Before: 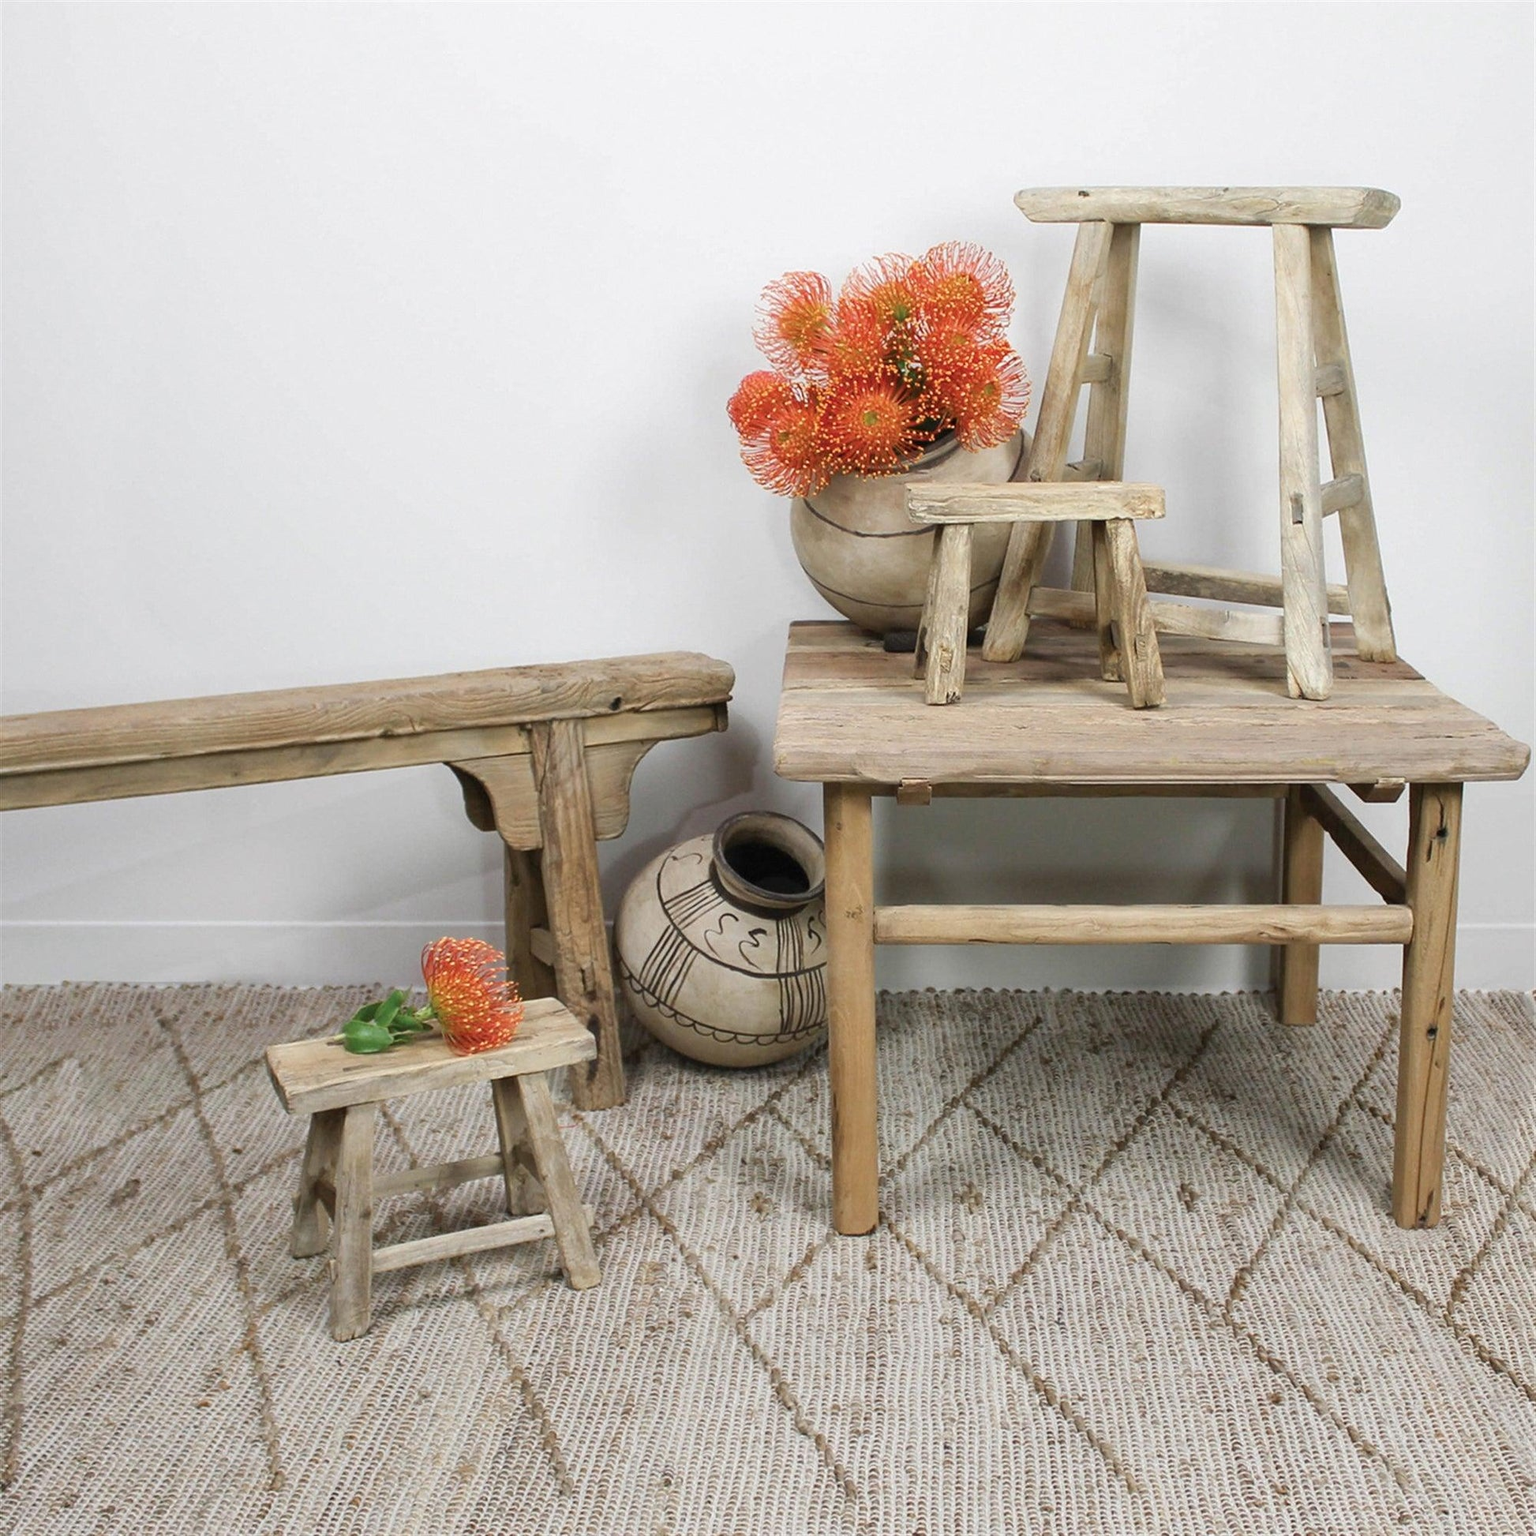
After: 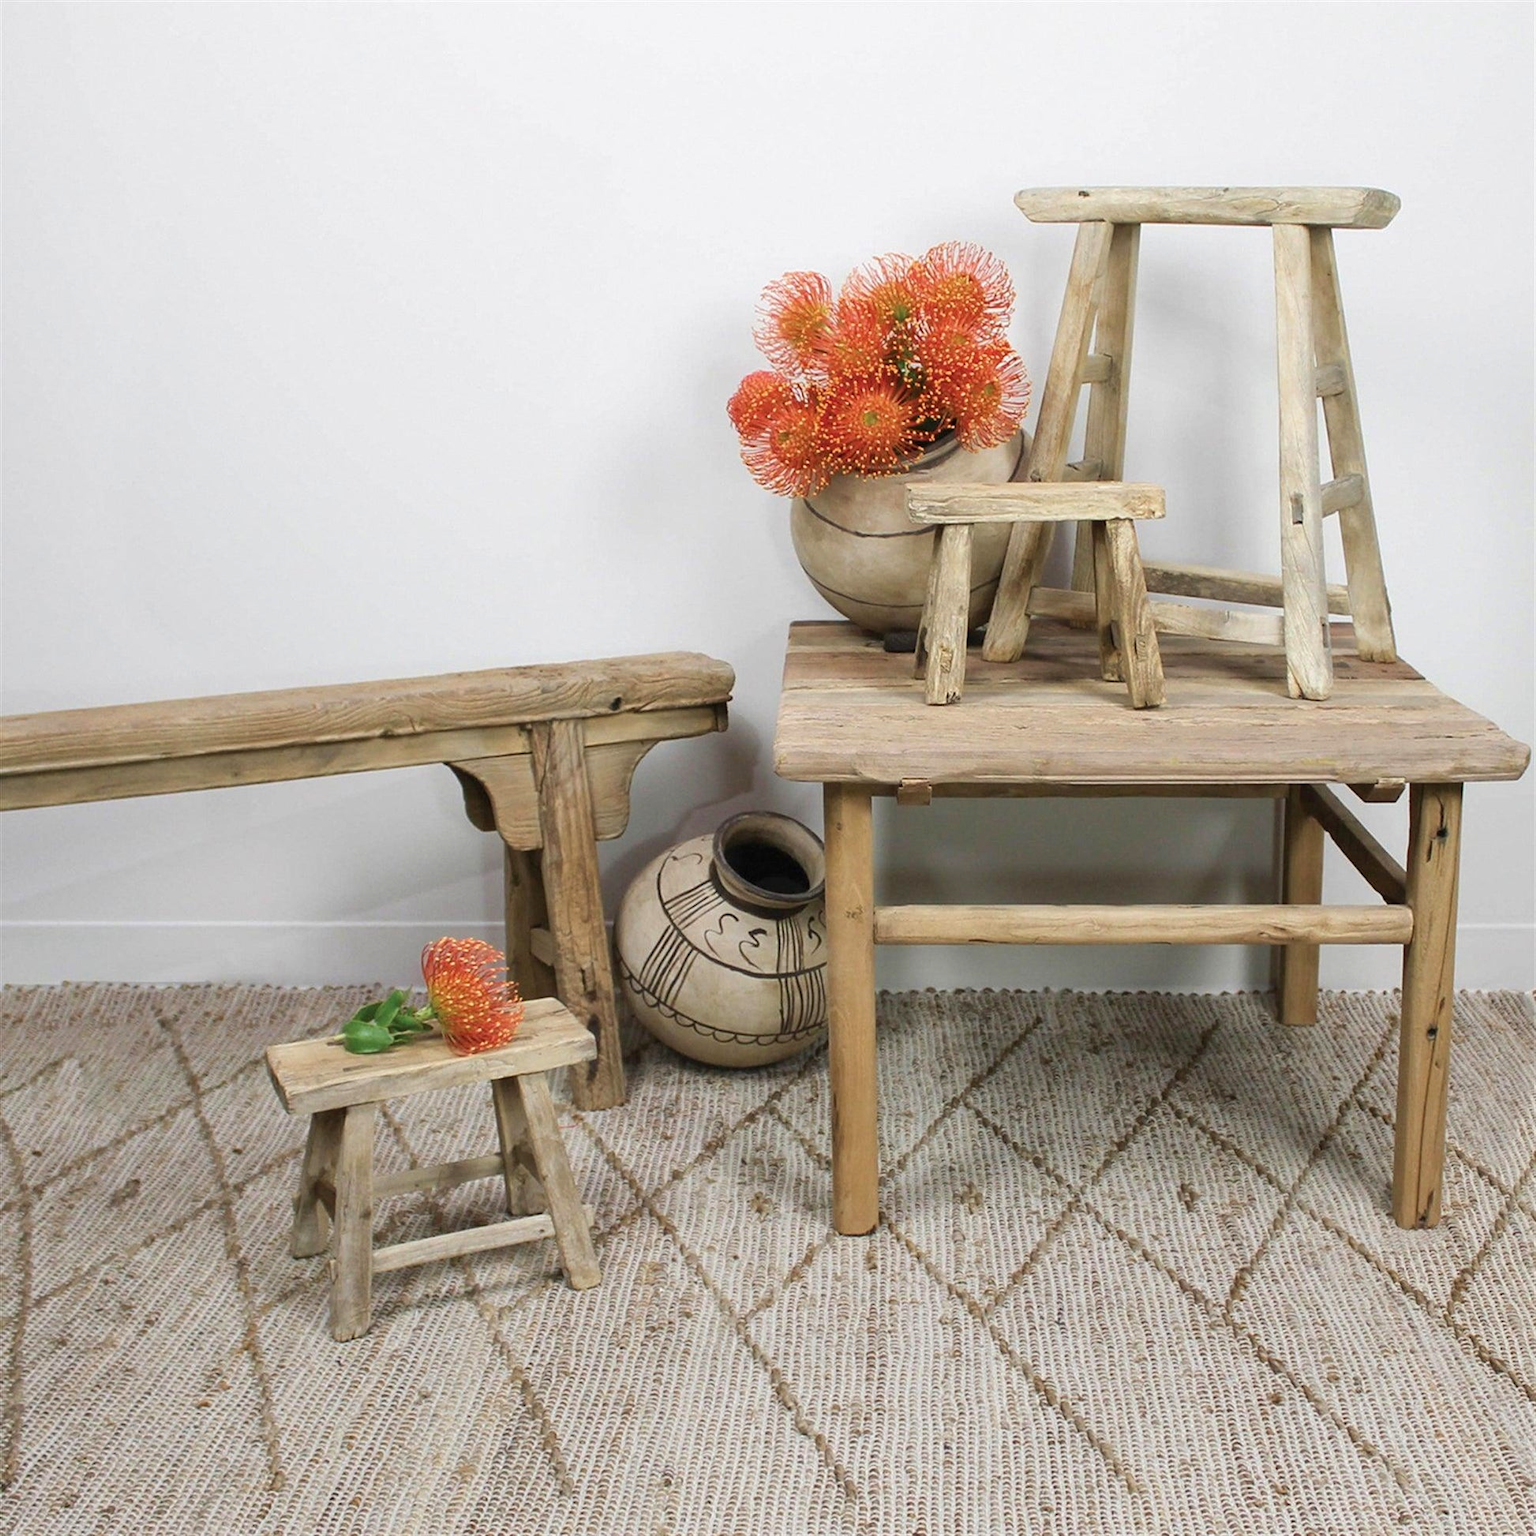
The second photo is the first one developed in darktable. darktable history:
velvia: strength 15.31%
